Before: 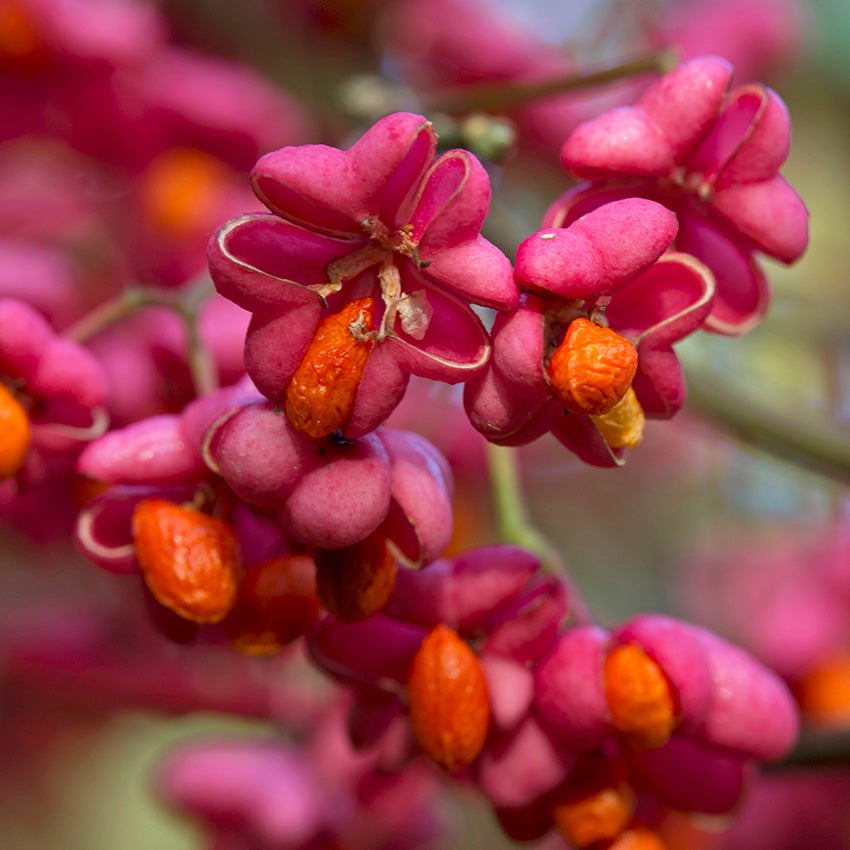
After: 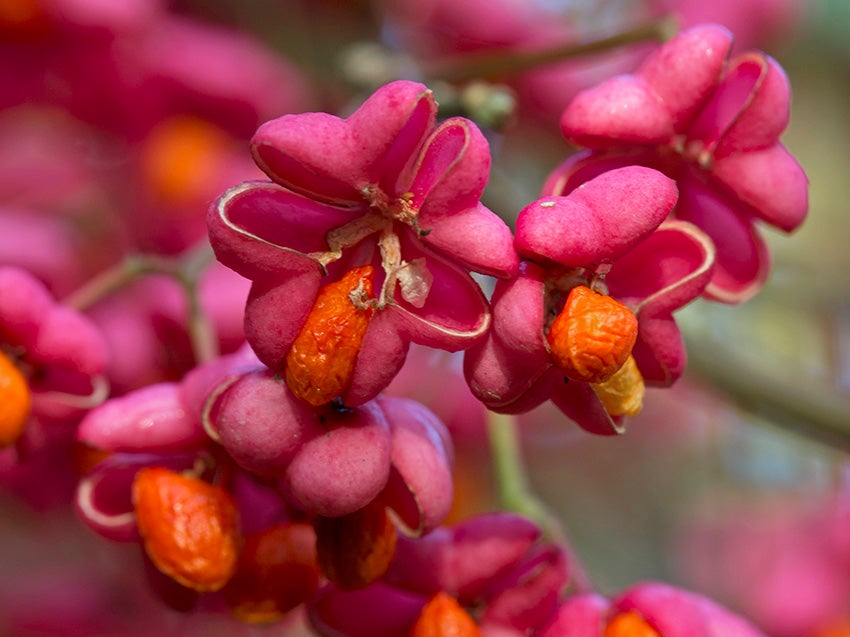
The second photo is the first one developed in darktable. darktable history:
crop: top 3.857%, bottom 21.132%
color zones: curves: ch0 [(0, 0.5) (0.143, 0.5) (0.286, 0.456) (0.429, 0.5) (0.571, 0.5) (0.714, 0.5) (0.857, 0.5) (1, 0.5)]; ch1 [(0, 0.5) (0.143, 0.5) (0.286, 0.422) (0.429, 0.5) (0.571, 0.5) (0.714, 0.5) (0.857, 0.5) (1, 0.5)]
